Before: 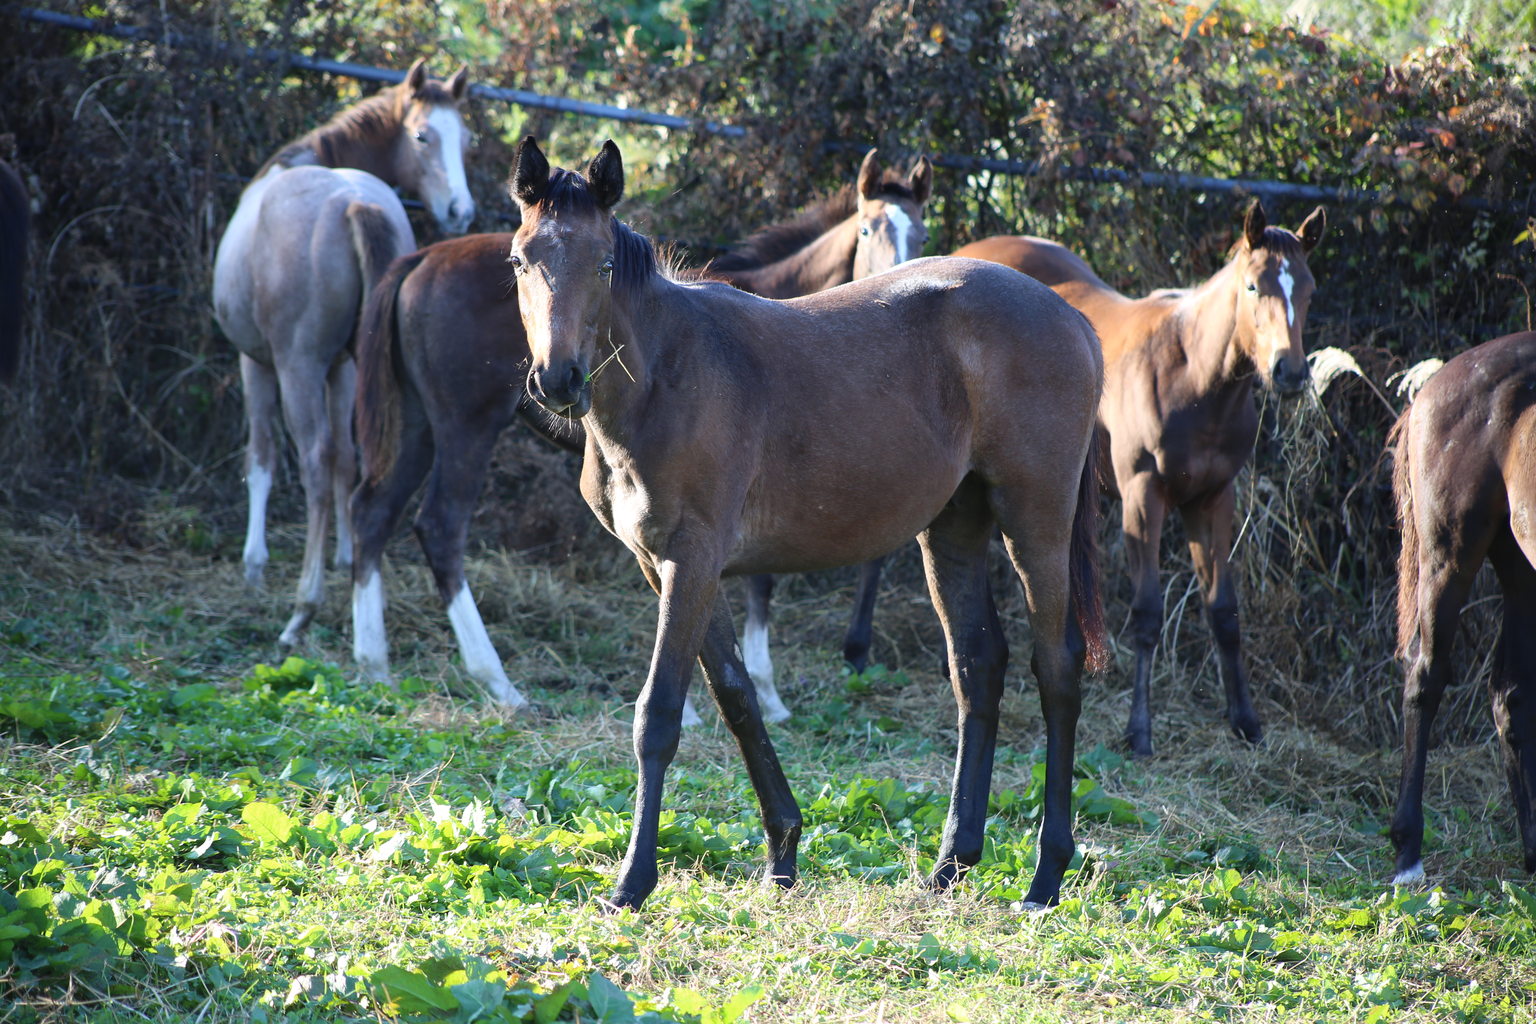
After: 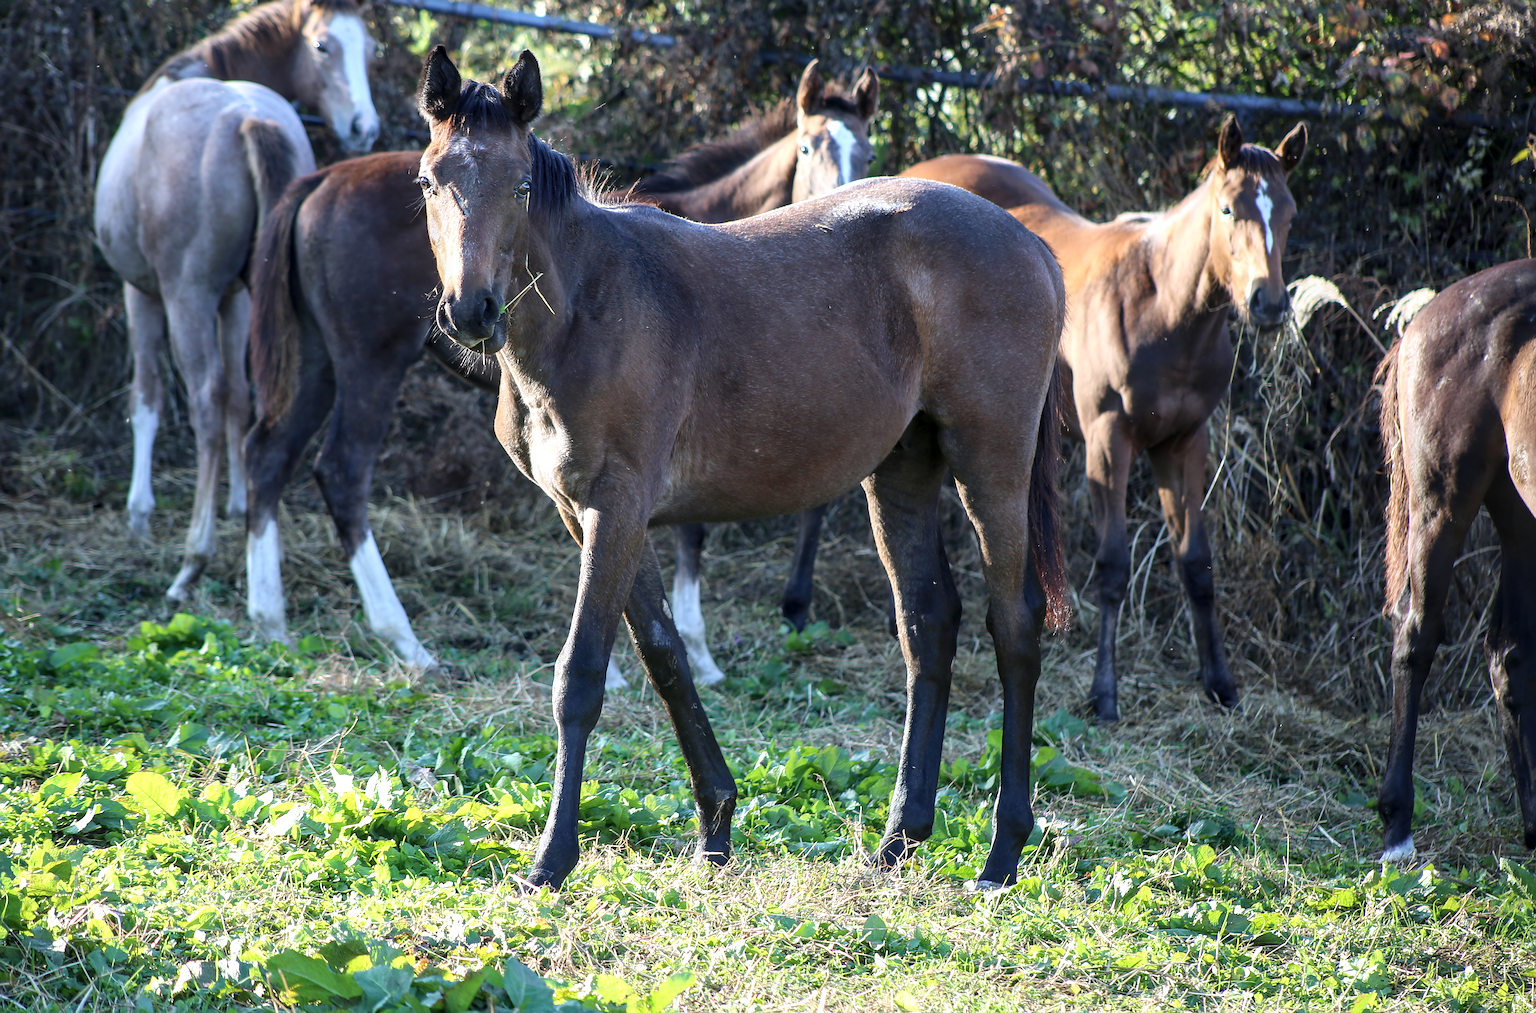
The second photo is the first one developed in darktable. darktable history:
local contrast: highlights 40%, shadows 60%, detail 136%, midtone range 0.514
crop and rotate: left 8.262%, top 9.226%
sharpen: on, module defaults
